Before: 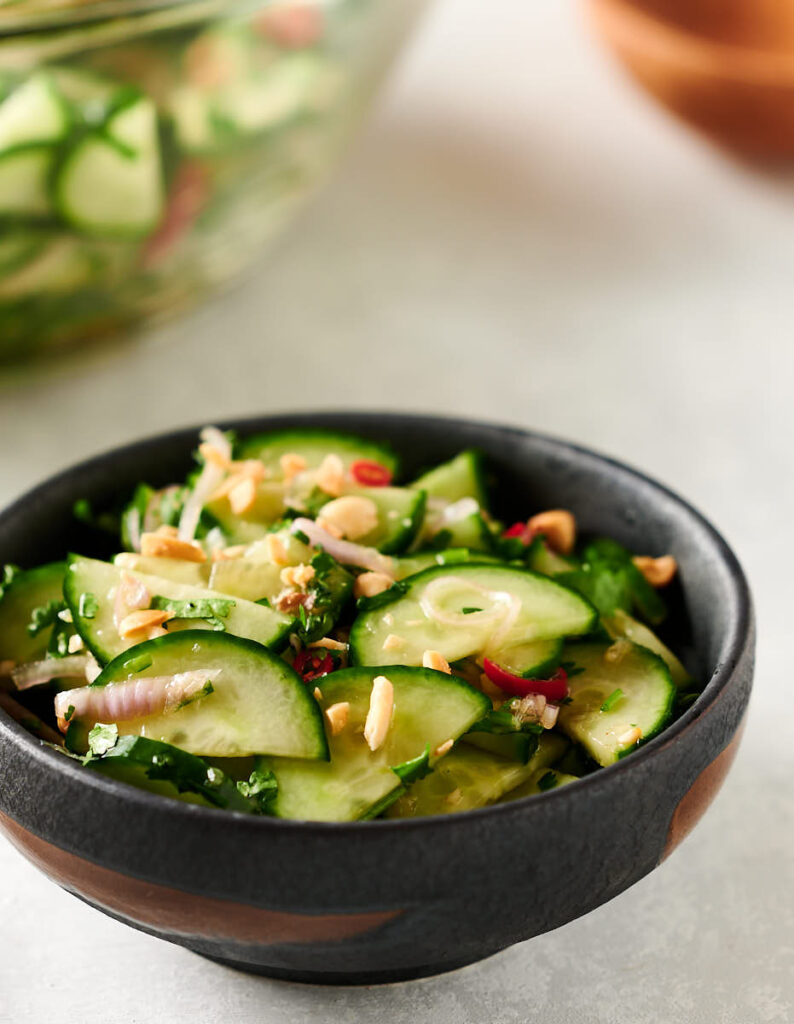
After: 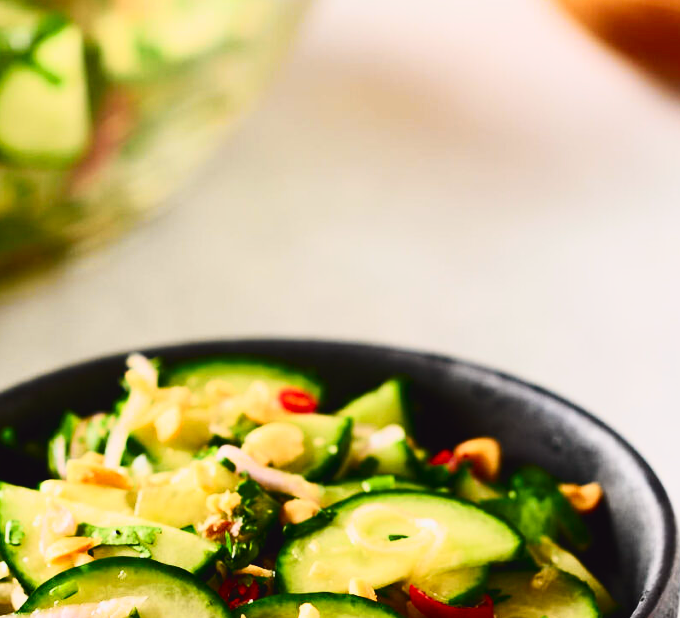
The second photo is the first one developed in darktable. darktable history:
tone curve: curves: ch0 [(0, 0.031) (0.145, 0.106) (0.319, 0.269) (0.495, 0.544) (0.707, 0.833) (0.859, 0.931) (1, 0.967)]; ch1 [(0, 0) (0.279, 0.218) (0.424, 0.411) (0.495, 0.504) (0.538, 0.55) (0.578, 0.595) (0.707, 0.778) (1, 1)]; ch2 [(0, 0) (0.125, 0.089) (0.353, 0.329) (0.436, 0.432) (0.552, 0.554) (0.615, 0.674) (1, 1)], color space Lab, independent channels, preserve colors none
crop and rotate: left 9.345%, top 7.22%, right 4.982%, bottom 32.331%
